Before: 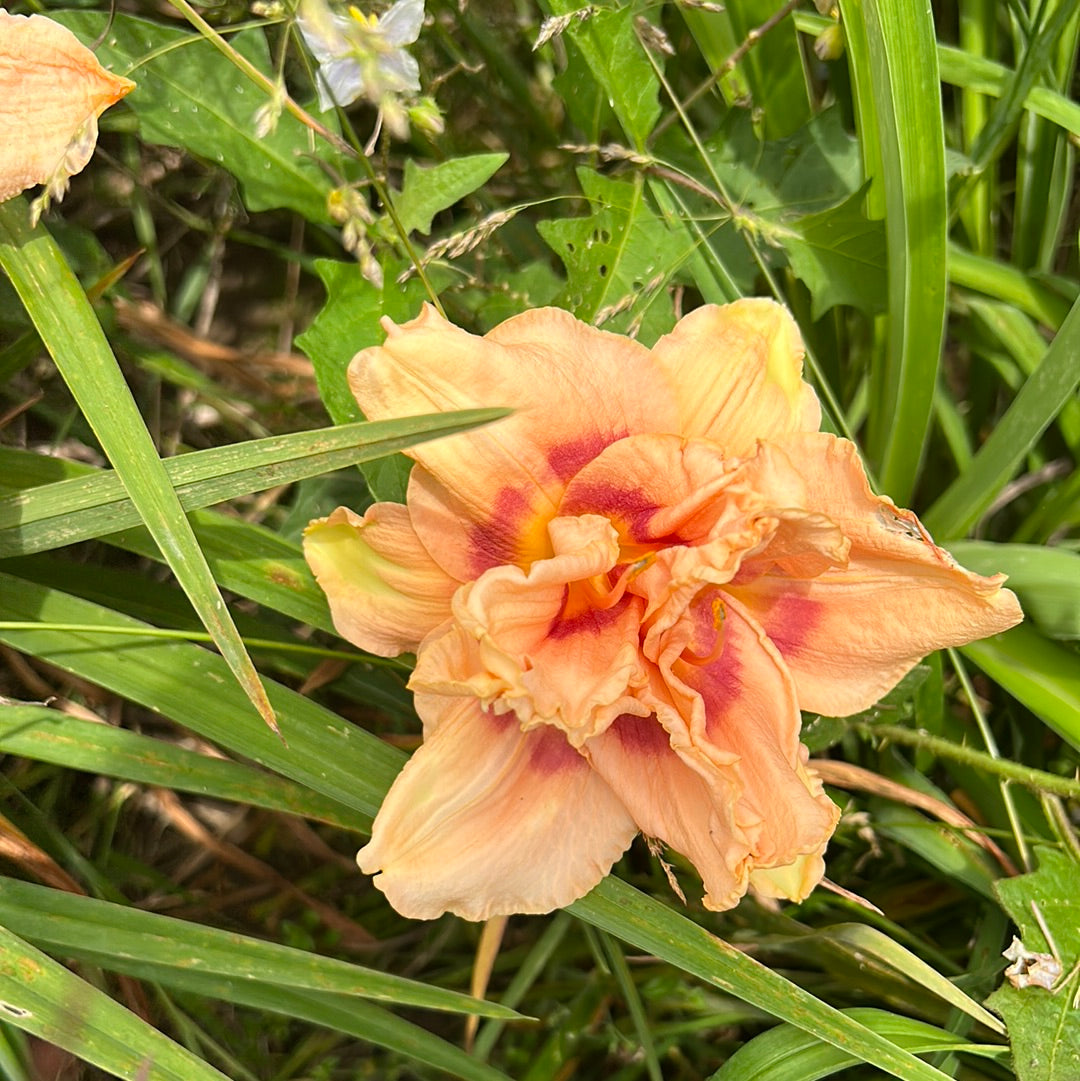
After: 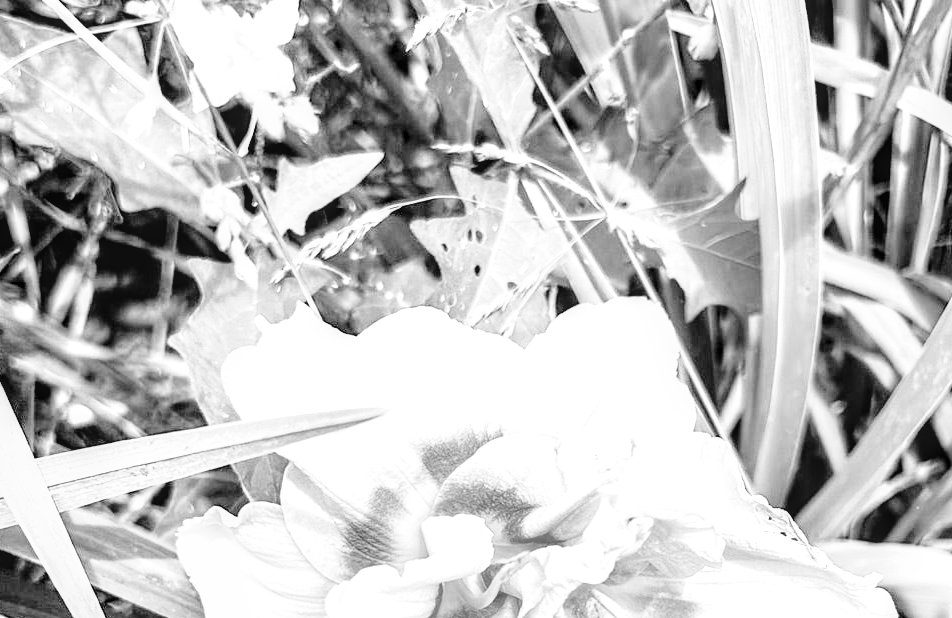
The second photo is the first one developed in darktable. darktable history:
crop and rotate: left 11.812%, bottom 42.776%
local contrast: on, module defaults
fill light: exposure -2 EV, width 8.6
exposure: black level correction 0.011, exposure 1.088 EV, compensate exposure bias true, compensate highlight preservation false
contrast brightness saturation: saturation -1
base curve: curves: ch0 [(0, 0) (0.005, 0.002) (0.15, 0.3) (0.4, 0.7) (0.75, 0.95) (1, 1)], preserve colors none
contrast equalizer: y [[0.535, 0.543, 0.548, 0.548, 0.542, 0.532], [0.5 ×6], [0.5 ×6], [0 ×6], [0 ×6]]
